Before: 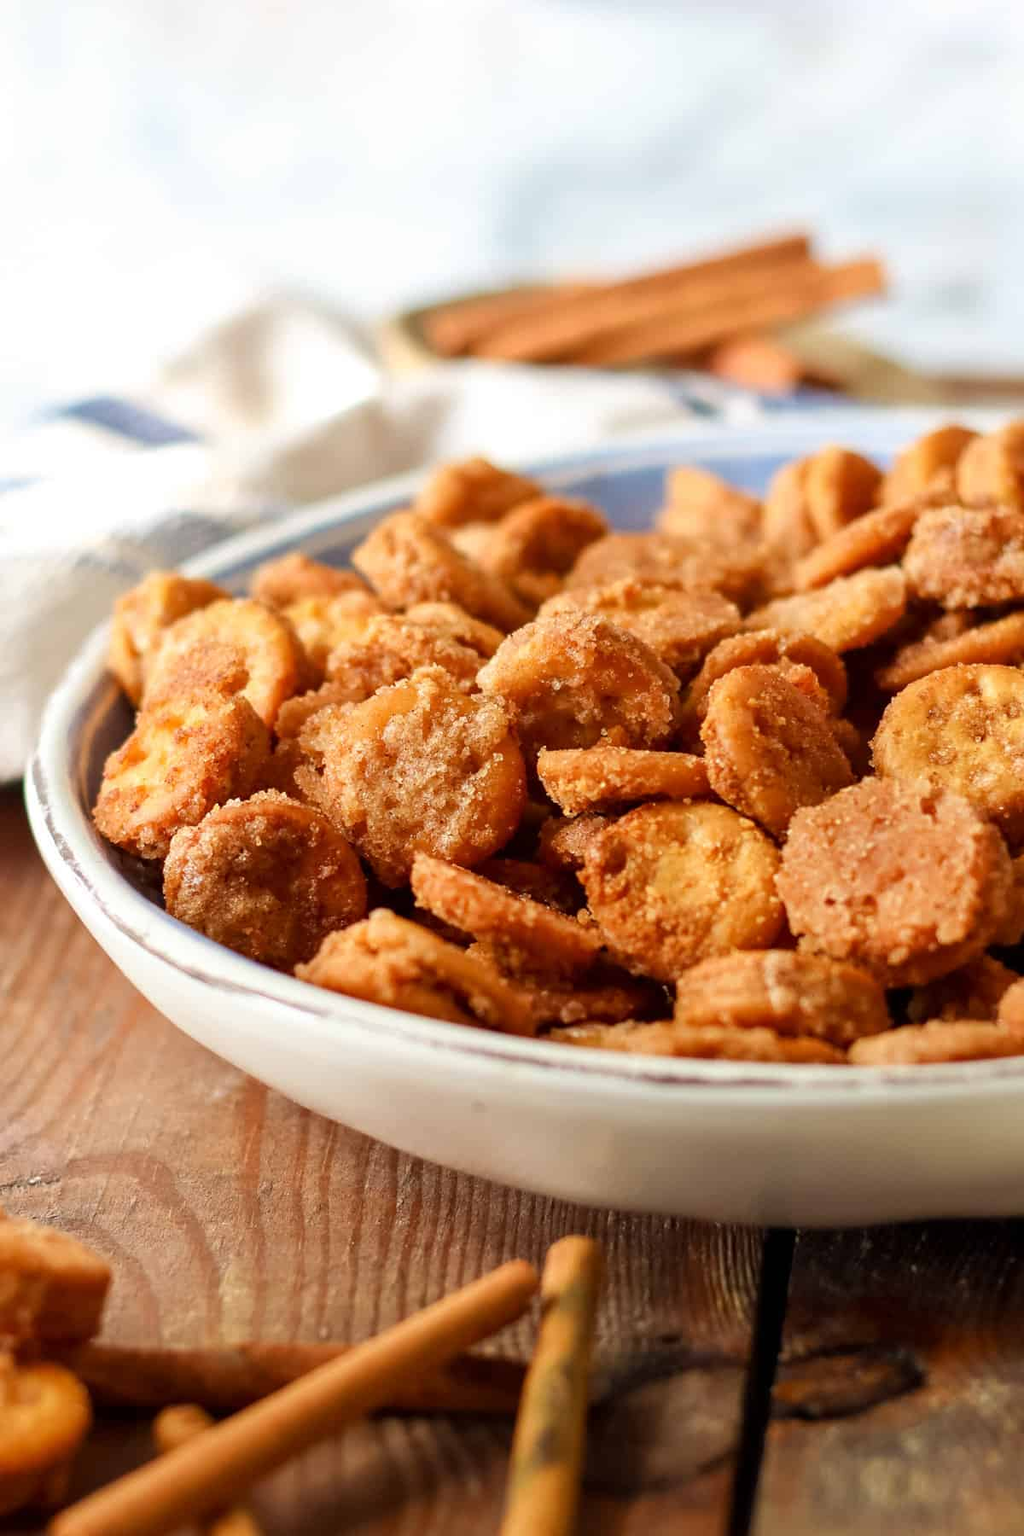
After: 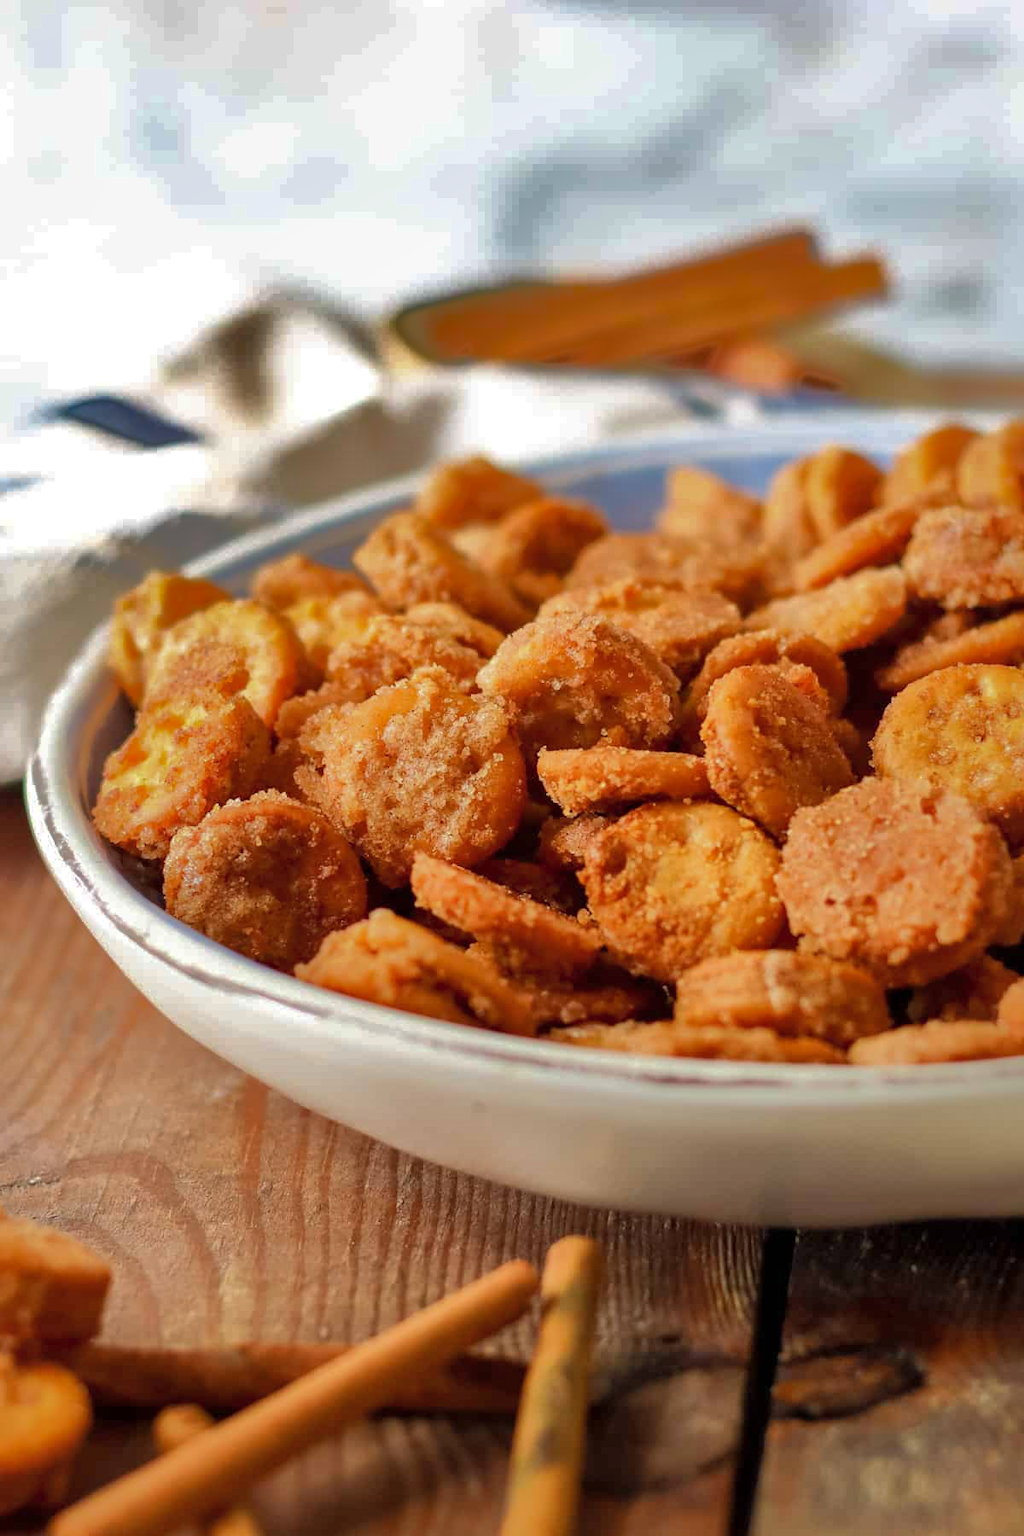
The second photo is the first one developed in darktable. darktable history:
shadows and highlights: shadows 37.96, highlights -75.19
